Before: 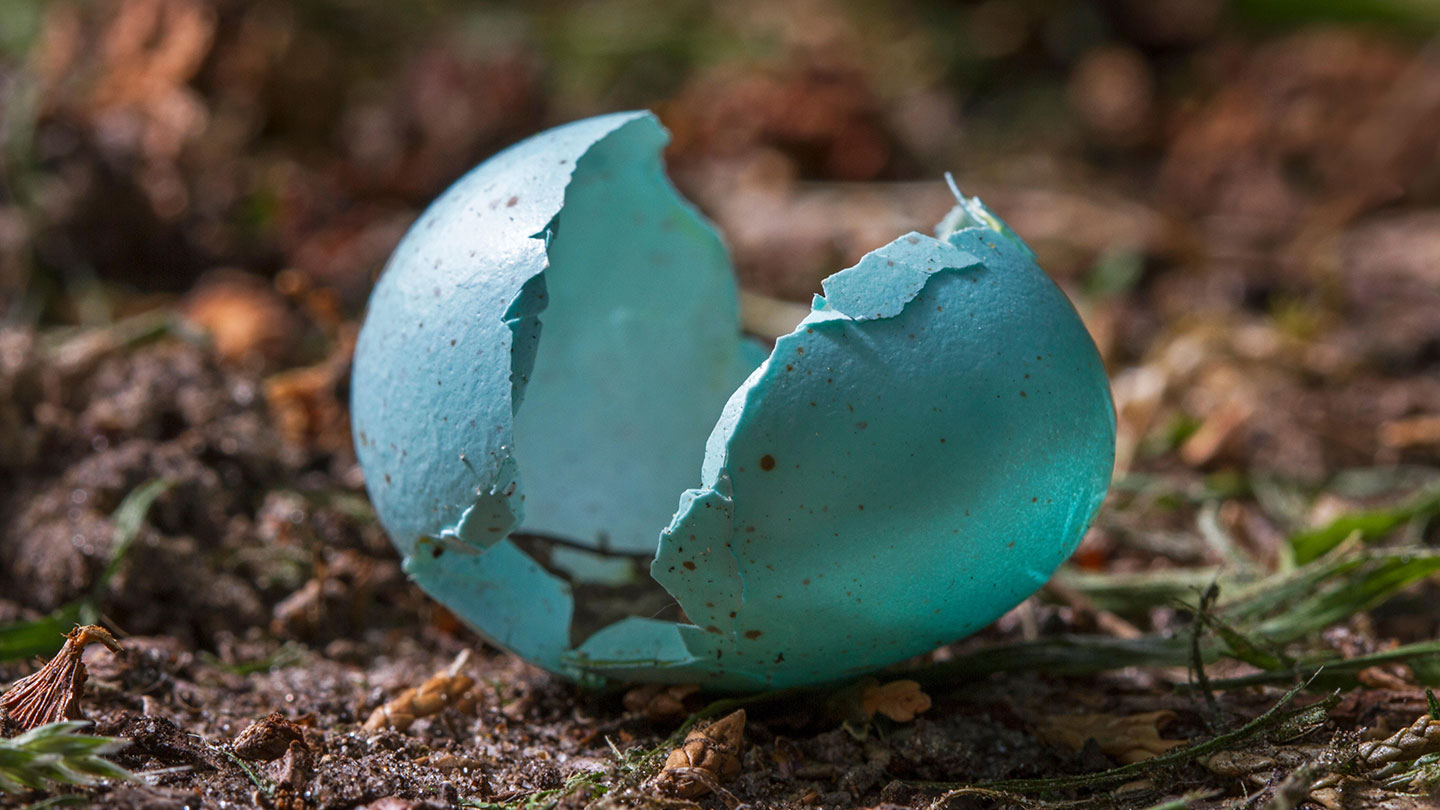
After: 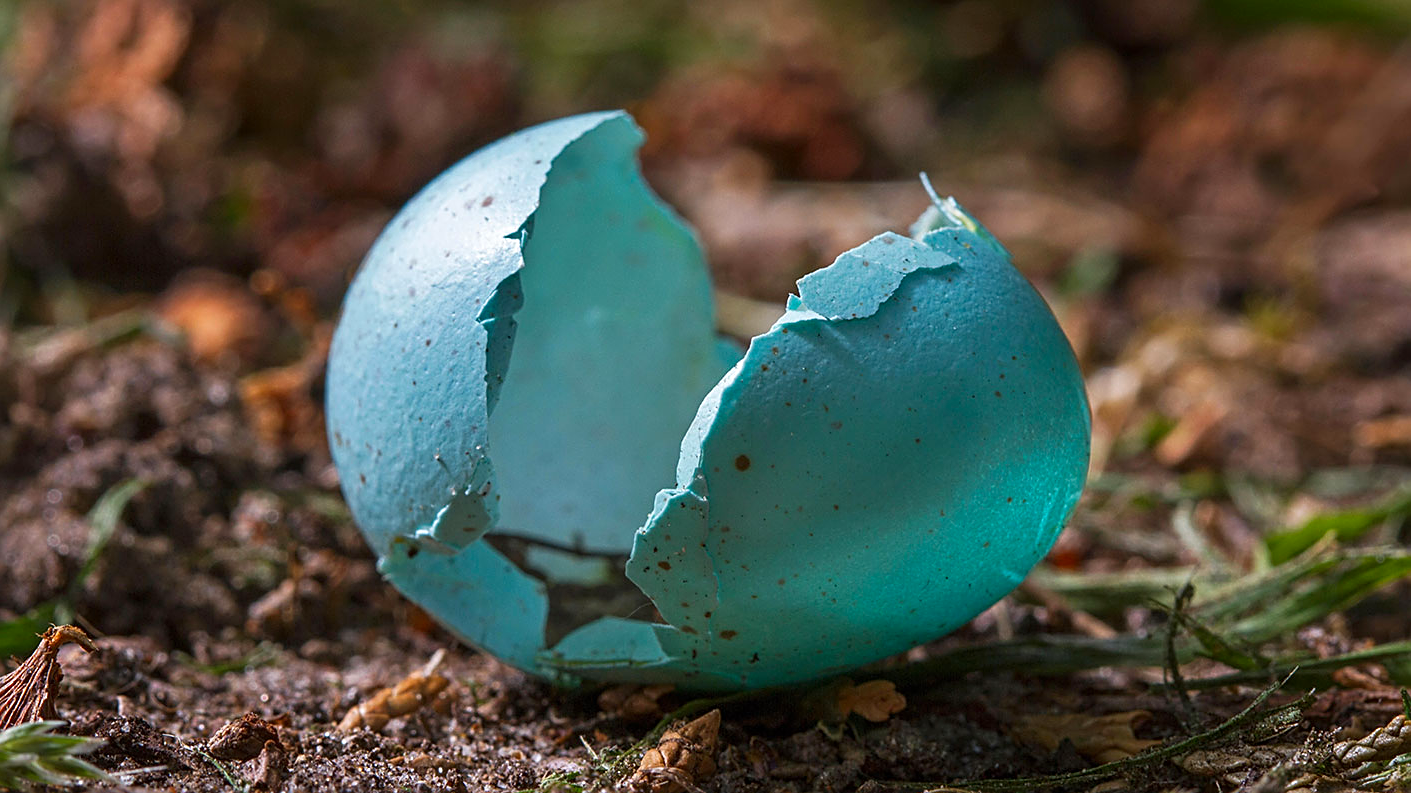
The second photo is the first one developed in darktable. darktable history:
sharpen: on, module defaults
crop: left 1.743%, right 0.268%, bottom 2.011%
contrast brightness saturation: saturation 0.13
